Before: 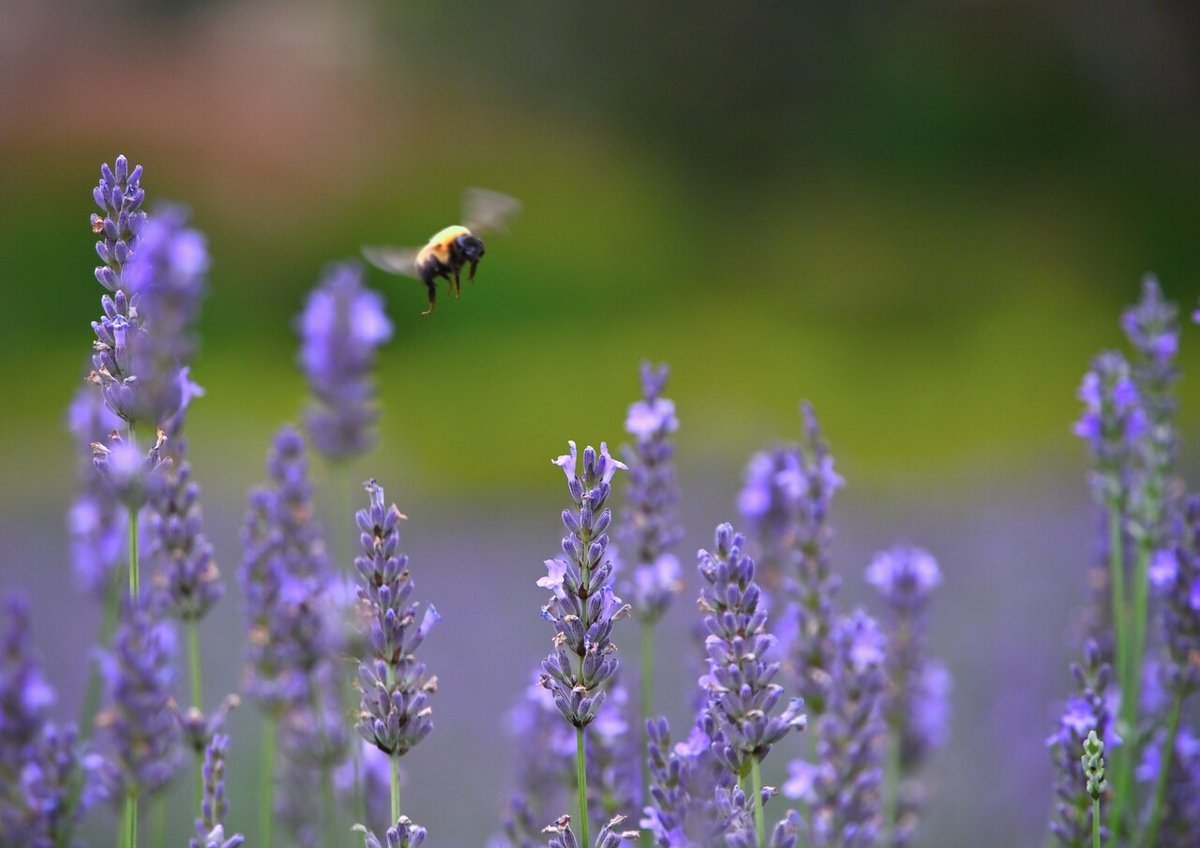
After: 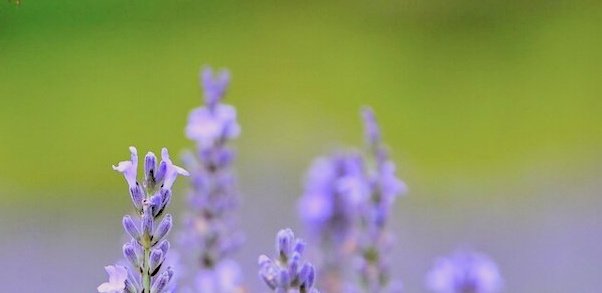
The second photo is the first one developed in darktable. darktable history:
crop: left 36.607%, top 34.735%, right 13.146%, bottom 30.611%
rgb levels: levels [[0.027, 0.429, 0.996], [0, 0.5, 1], [0, 0.5, 1]]
sharpen: radius 2.883, amount 0.868, threshold 47.523
filmic rgb: black relative exposure -5 EV, hardness 2.88, contrast 1.3
